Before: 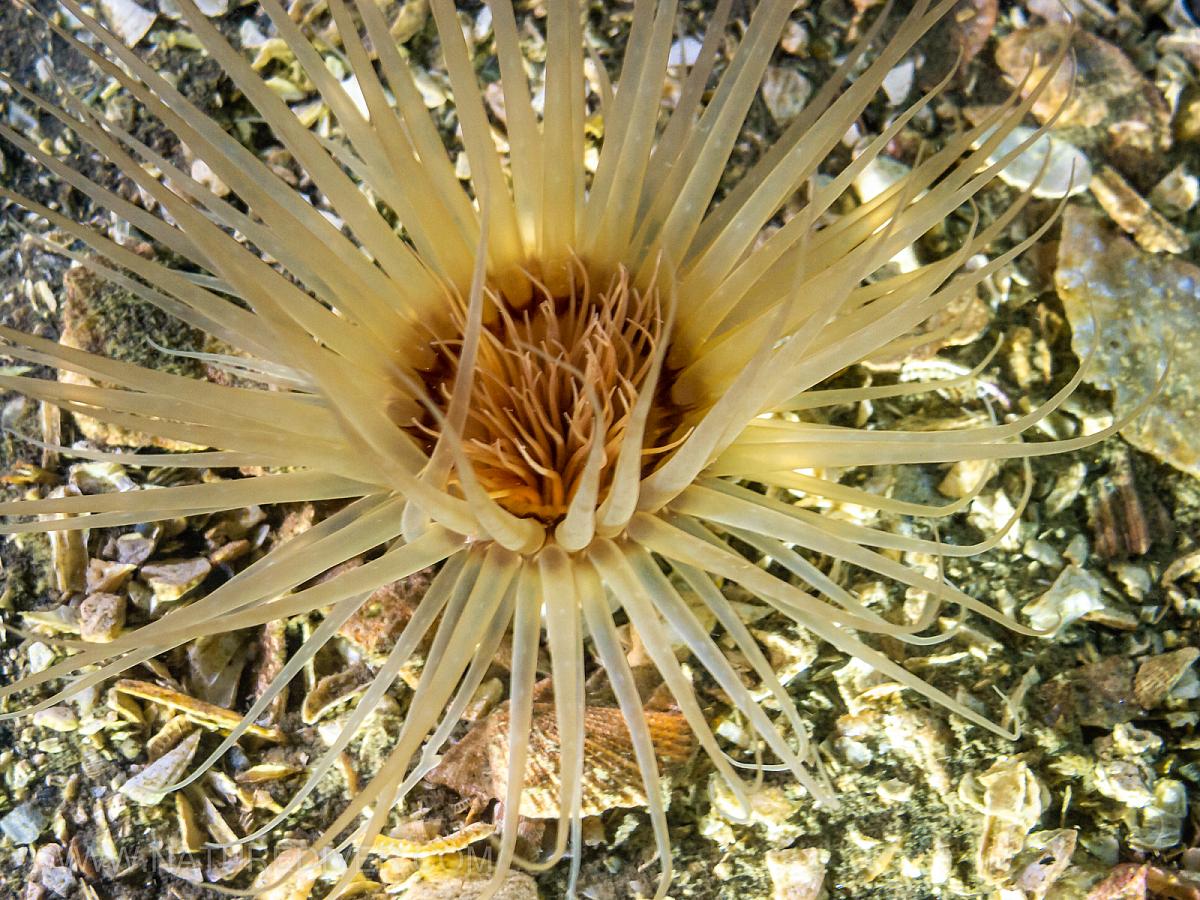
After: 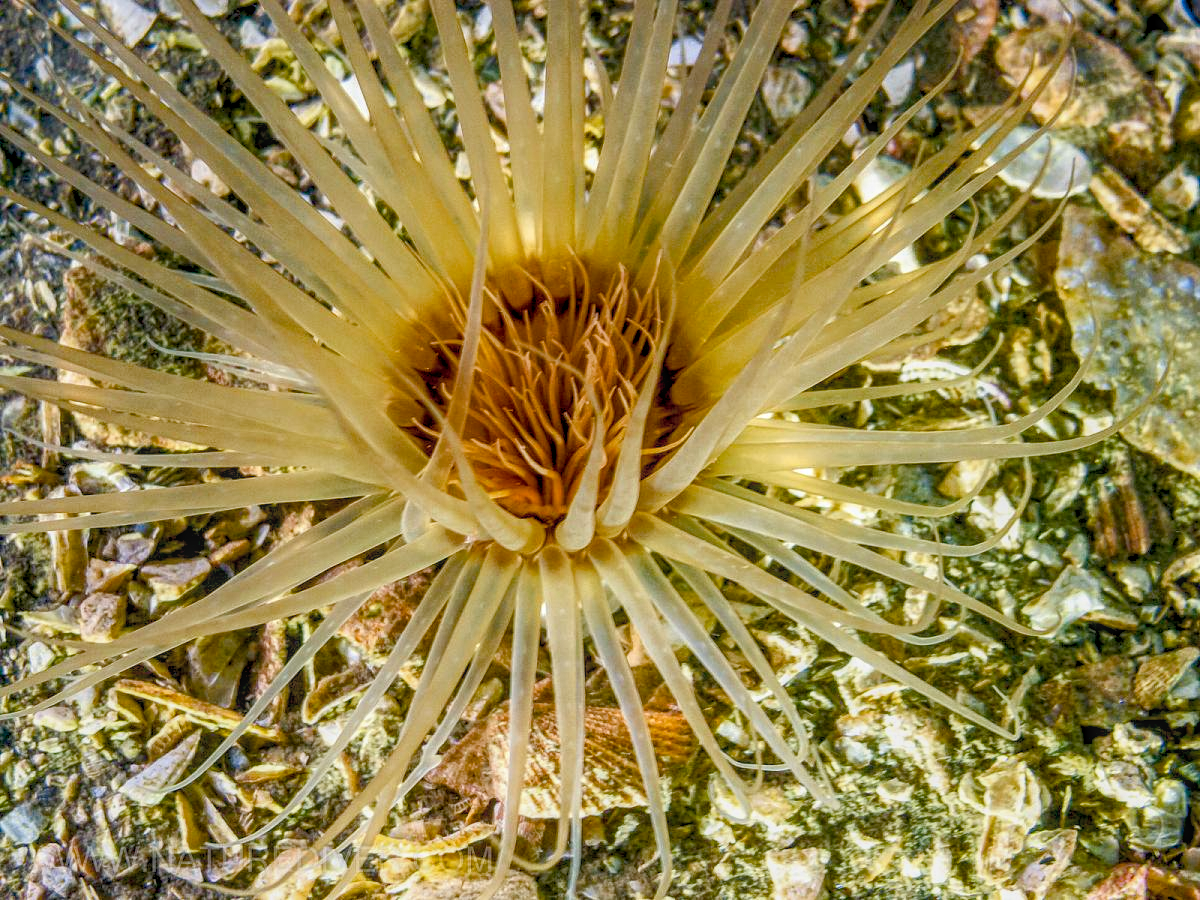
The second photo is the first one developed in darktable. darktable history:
color balance rgb: global offset › luminance -0.5%, perceptual saturation grading › highlights -17.77%, perceptual saturation grading › mid-tones 33.1%, perceptual saturation grading › shadows 50.52%, perceptual brilliance grading › highlights 10.8%, perceptual brilliance grading › shadows -10.8%, global vibrance 24.22%, contrast -25%
local contrast: highlights 74%, shadows 55%, detail 176%, midtone range 0.207
